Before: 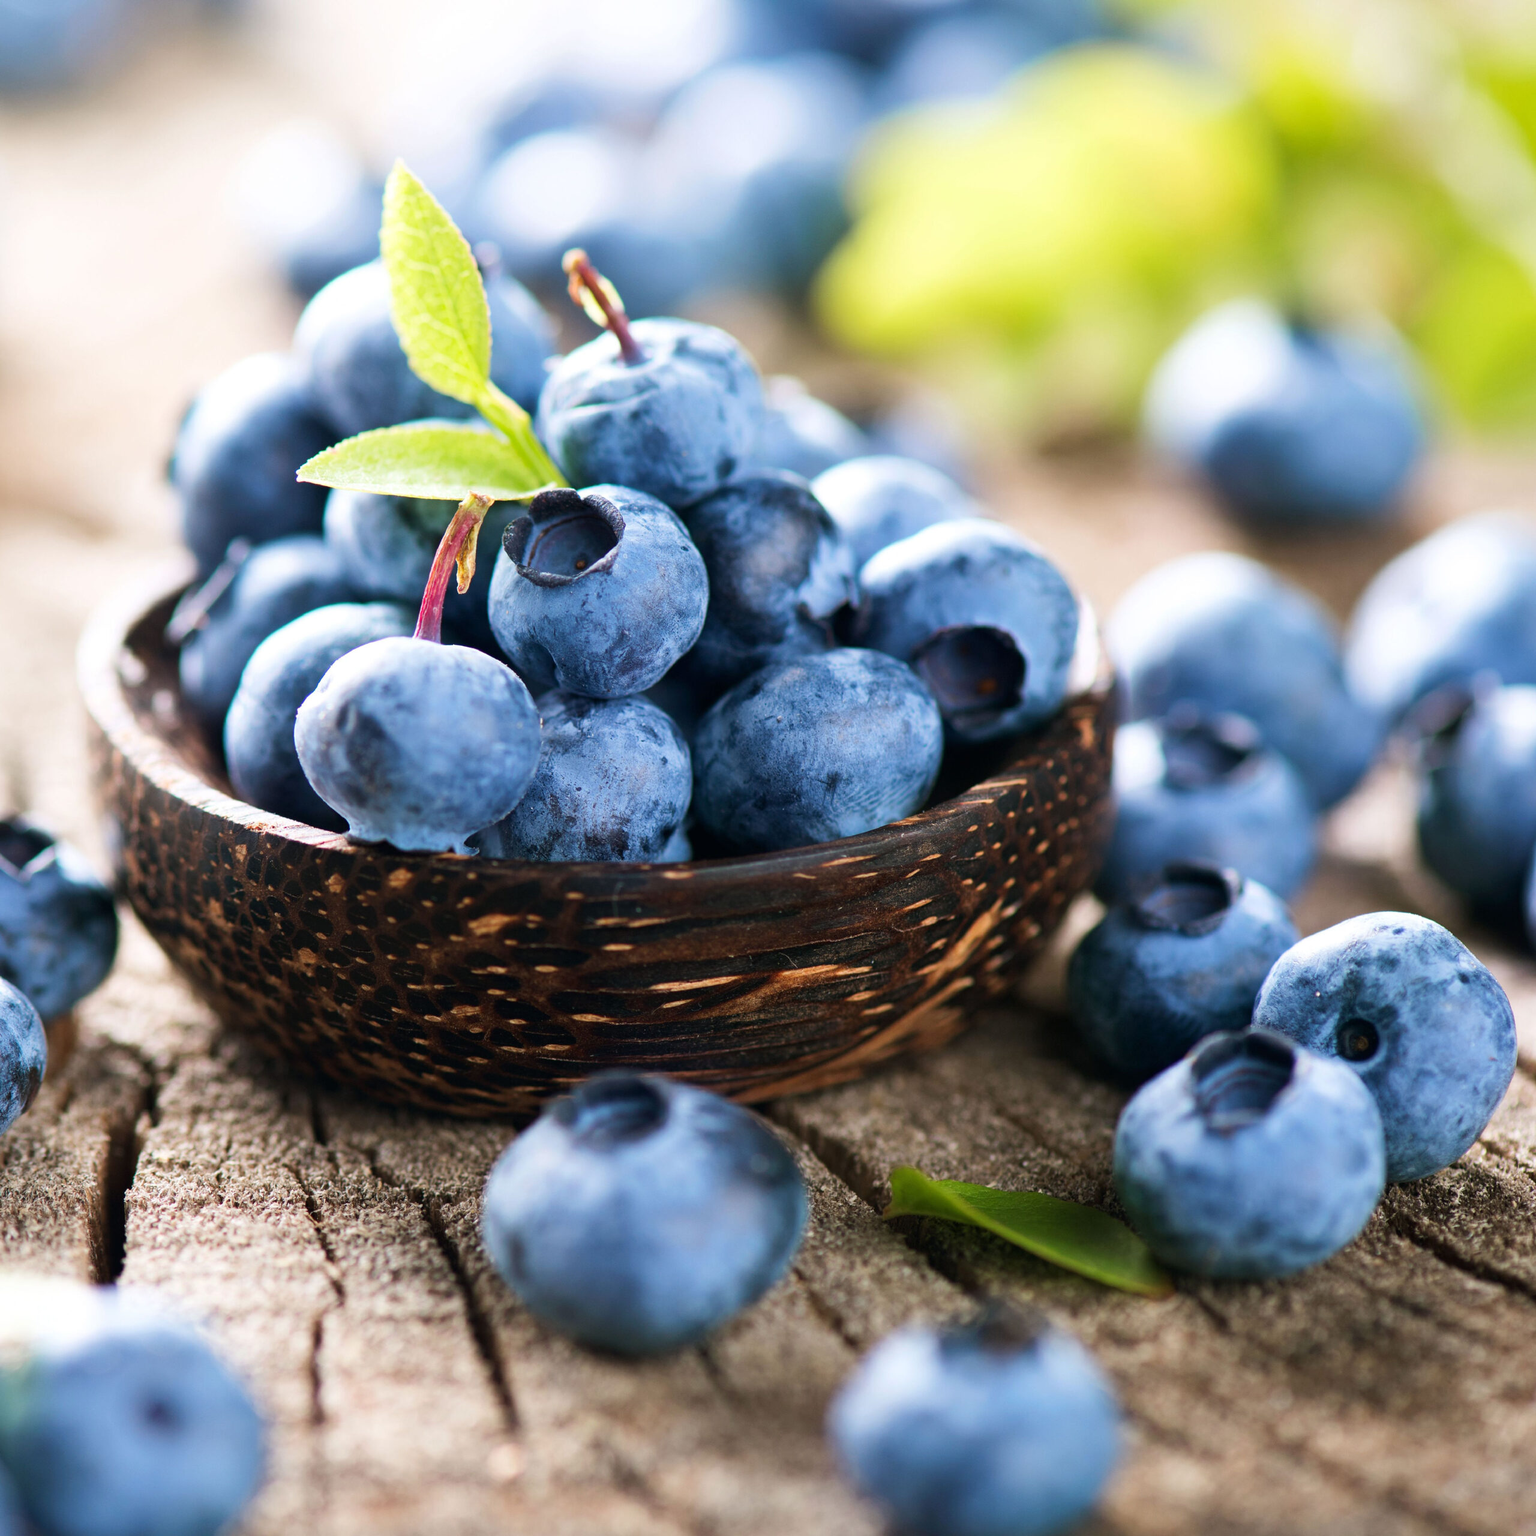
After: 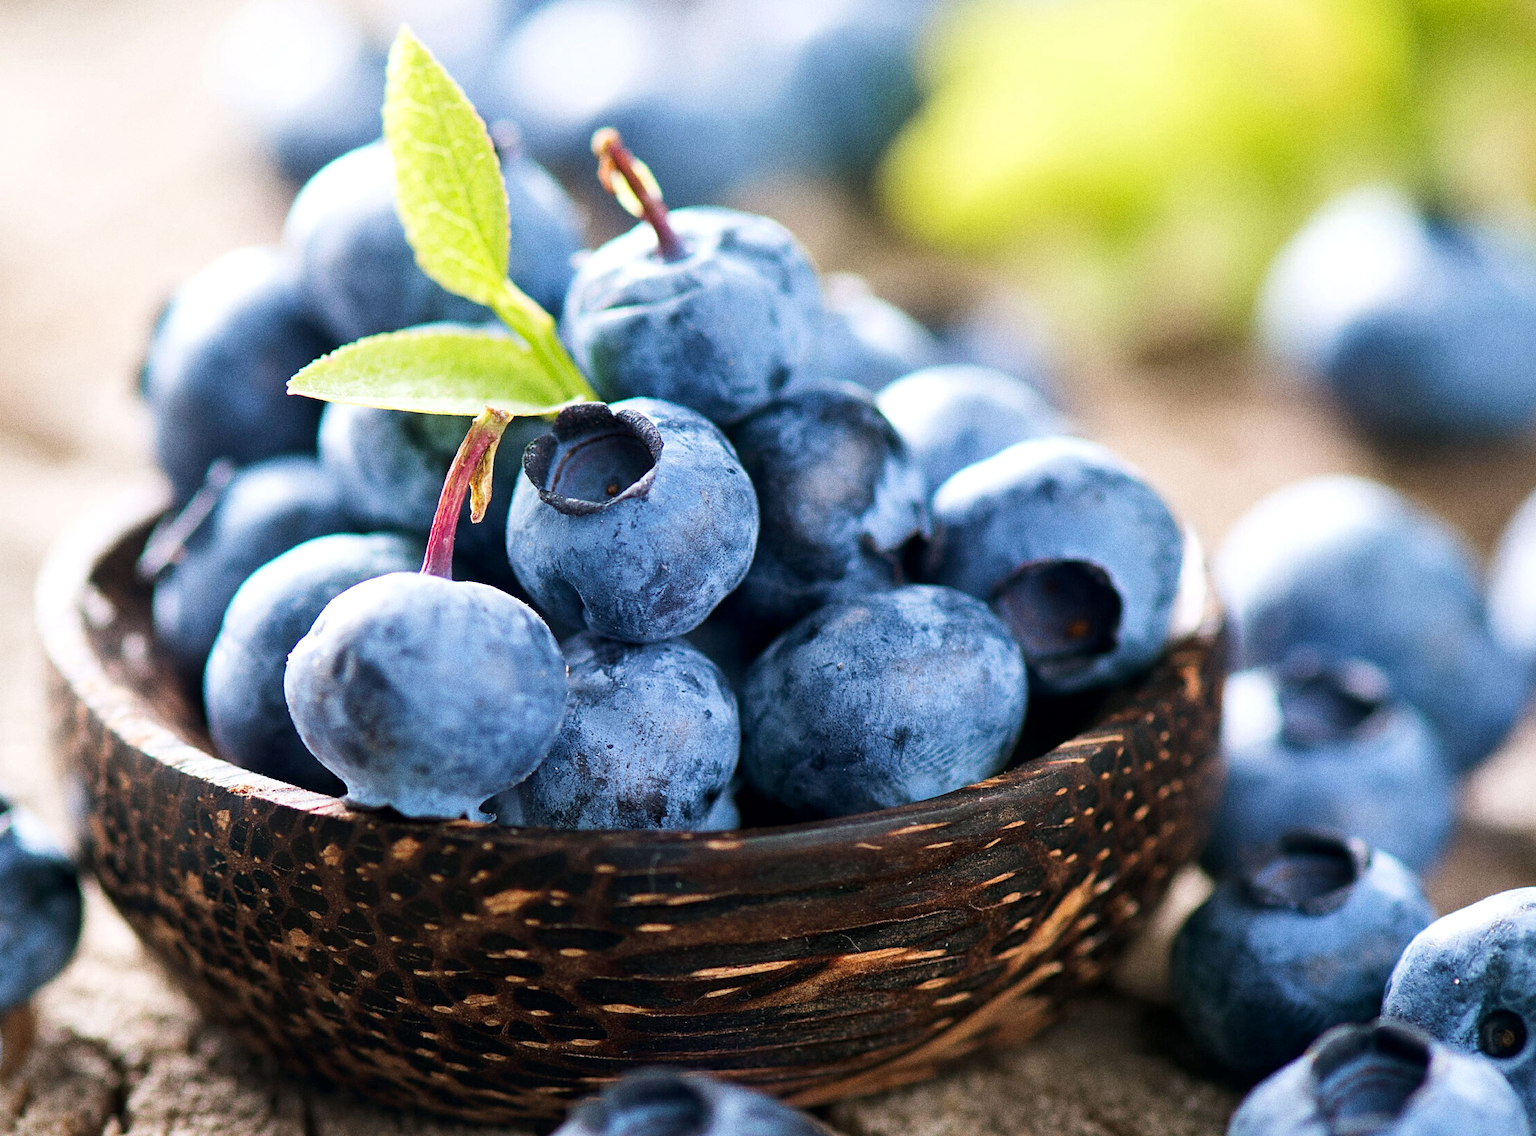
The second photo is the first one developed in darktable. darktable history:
crop: left 3.015%, top 8.969%, right 9.647%, bottom 26.457%
local contrast: mode bilateral grid, contrast 20, coarseness 50, detail 120%, midtone range 0.2
sharpen: radius 1.864, amount 0.398, threshold 1.271
grain: coarseness 0.09 ISO, strength 40%
